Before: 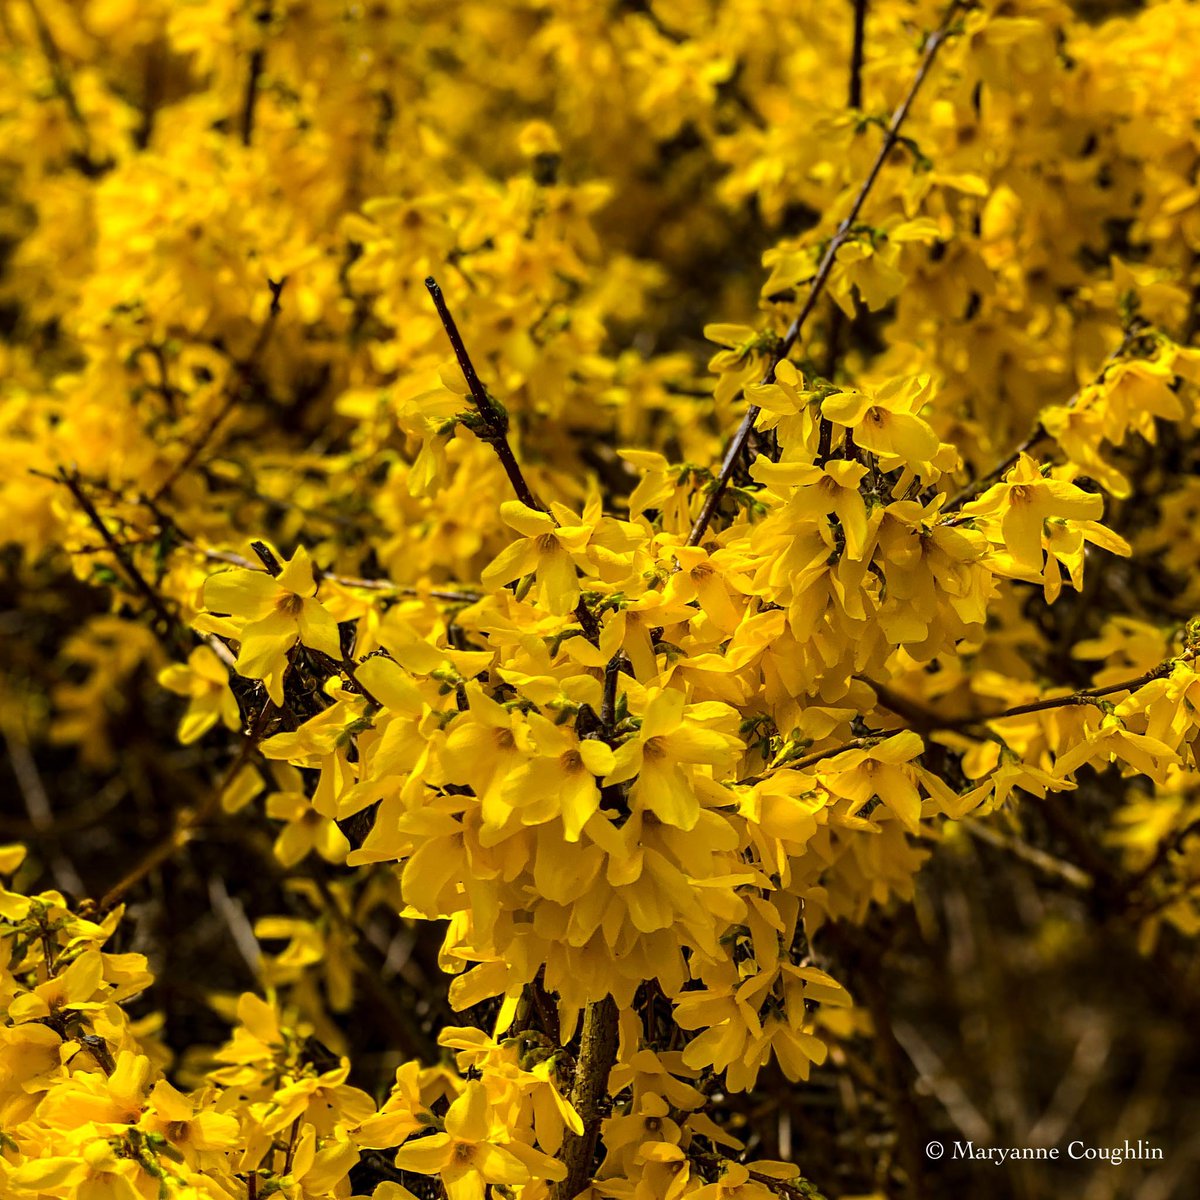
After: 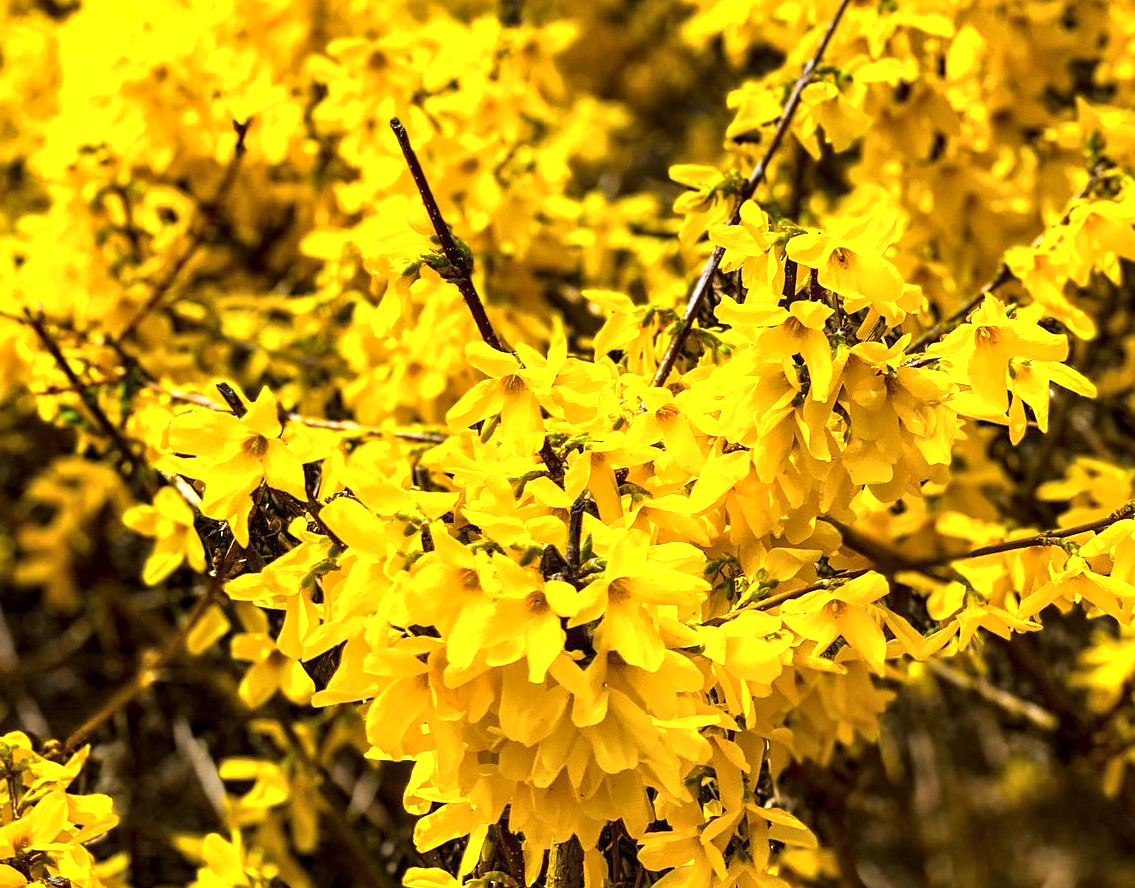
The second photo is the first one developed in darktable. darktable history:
exposure: black level correction 0, exposure 1.2 EV, compensate exposure bias true, compensate highlight preservation false
local contrast: mode bilateral grid, contrast 19, coarseness 50, detail 120%, midtone range 0.2
crop and rotate: left 2.965%, top 13.331%, right 2.406%, bottom 12.656%
